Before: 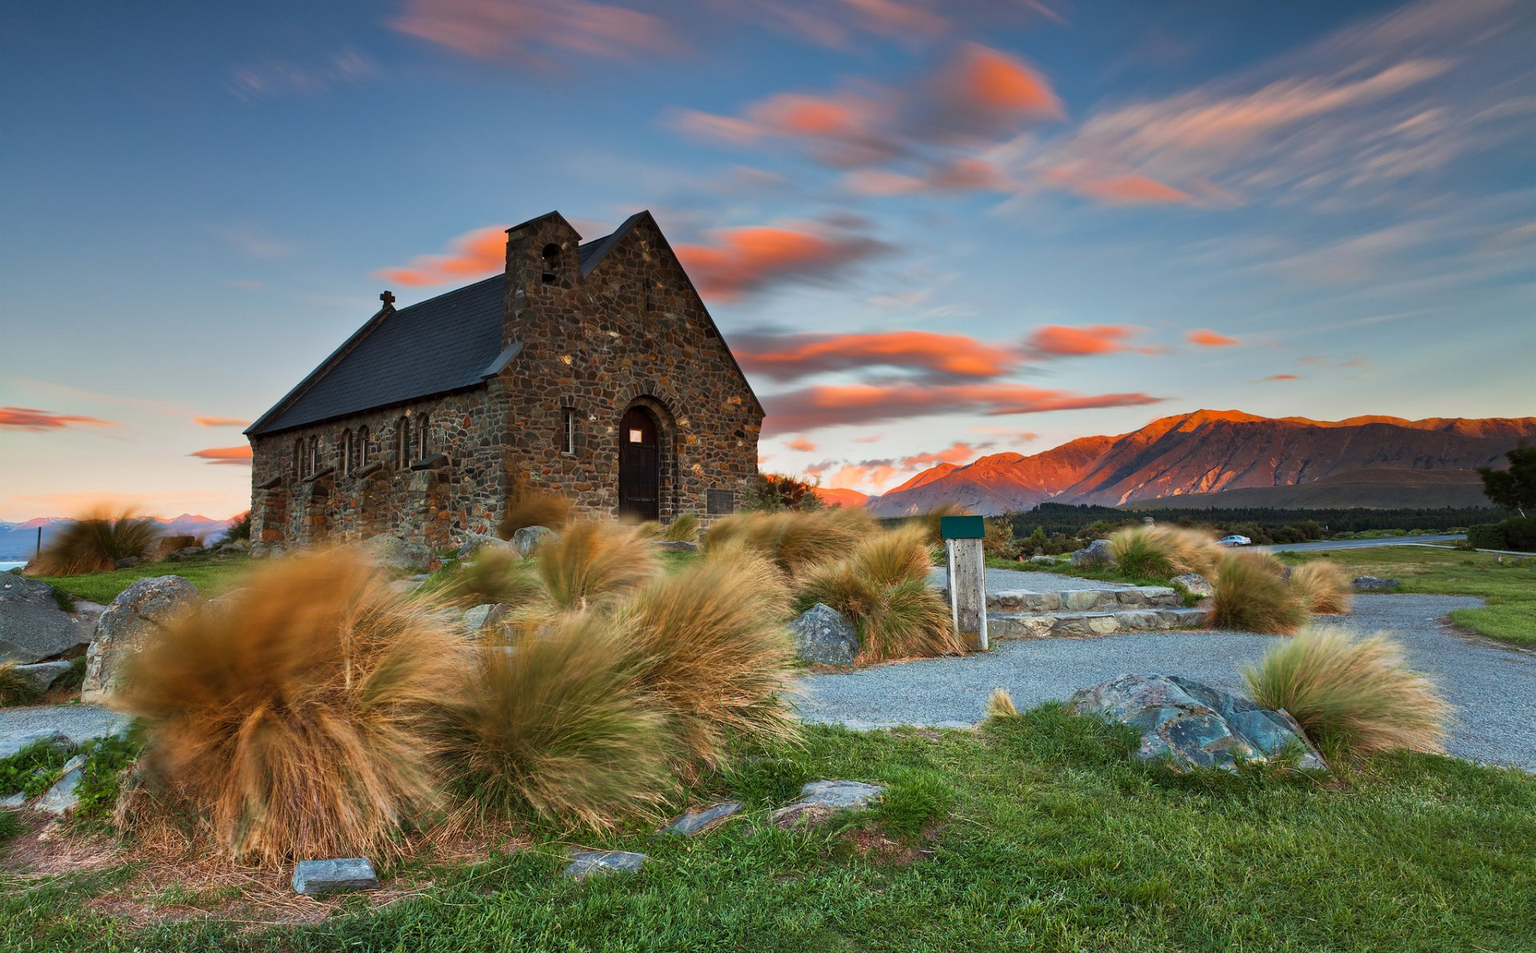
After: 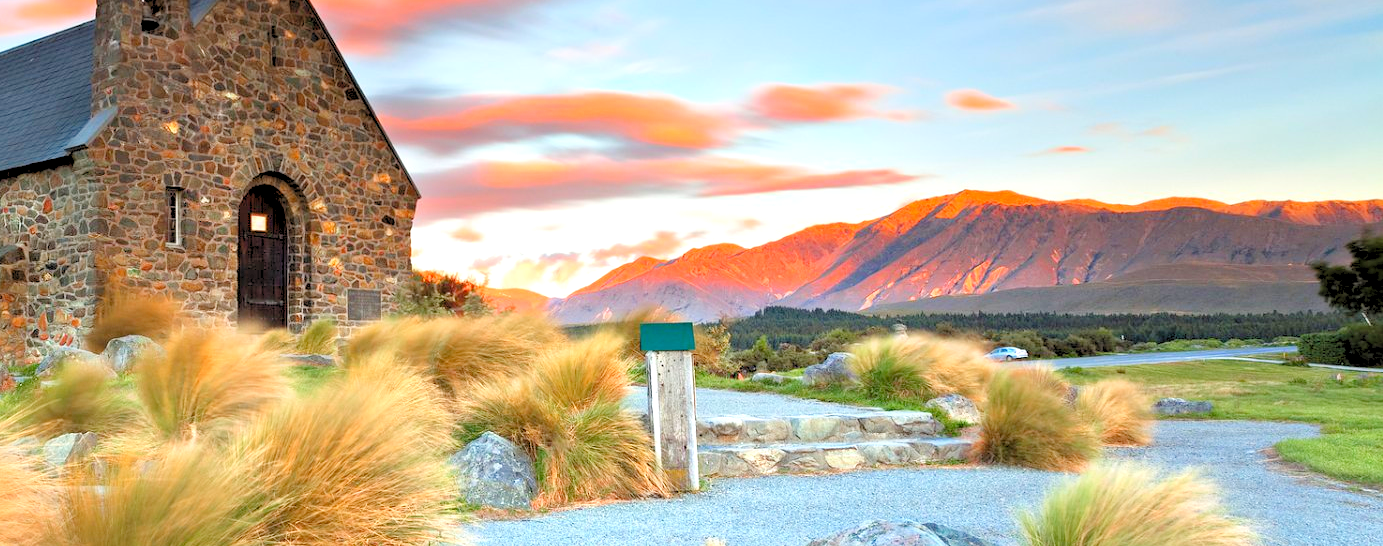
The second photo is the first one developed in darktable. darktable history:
exposure: exposure 0.785 EV, compensate highlight preservation false
crop and rotate: left 27.938%, top 27.046%, bottom 27.046%
levels: levels [0.072, 0.414, 0.976]
